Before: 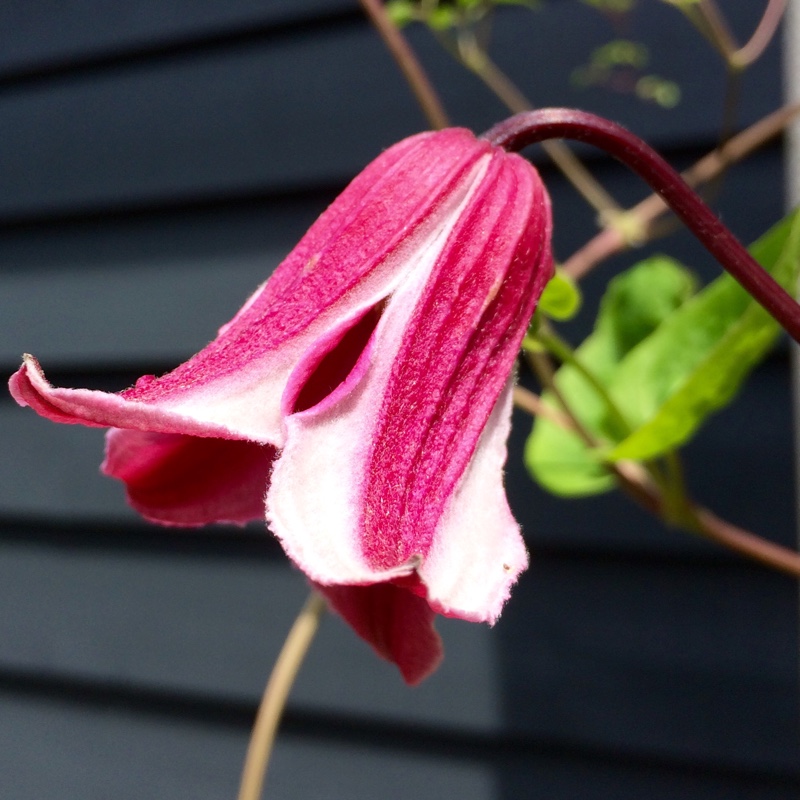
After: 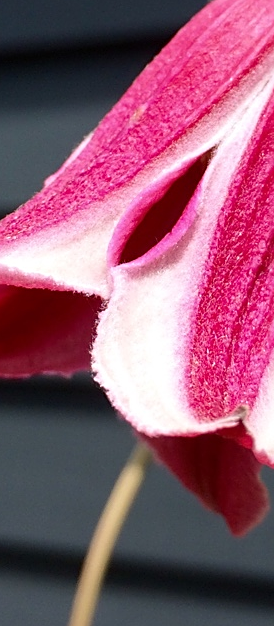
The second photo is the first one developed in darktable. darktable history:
crop and rotate: left 21.767%, top 18.67%, right 43.935%, bottom 2.992%
sharpen: amount 0.496
